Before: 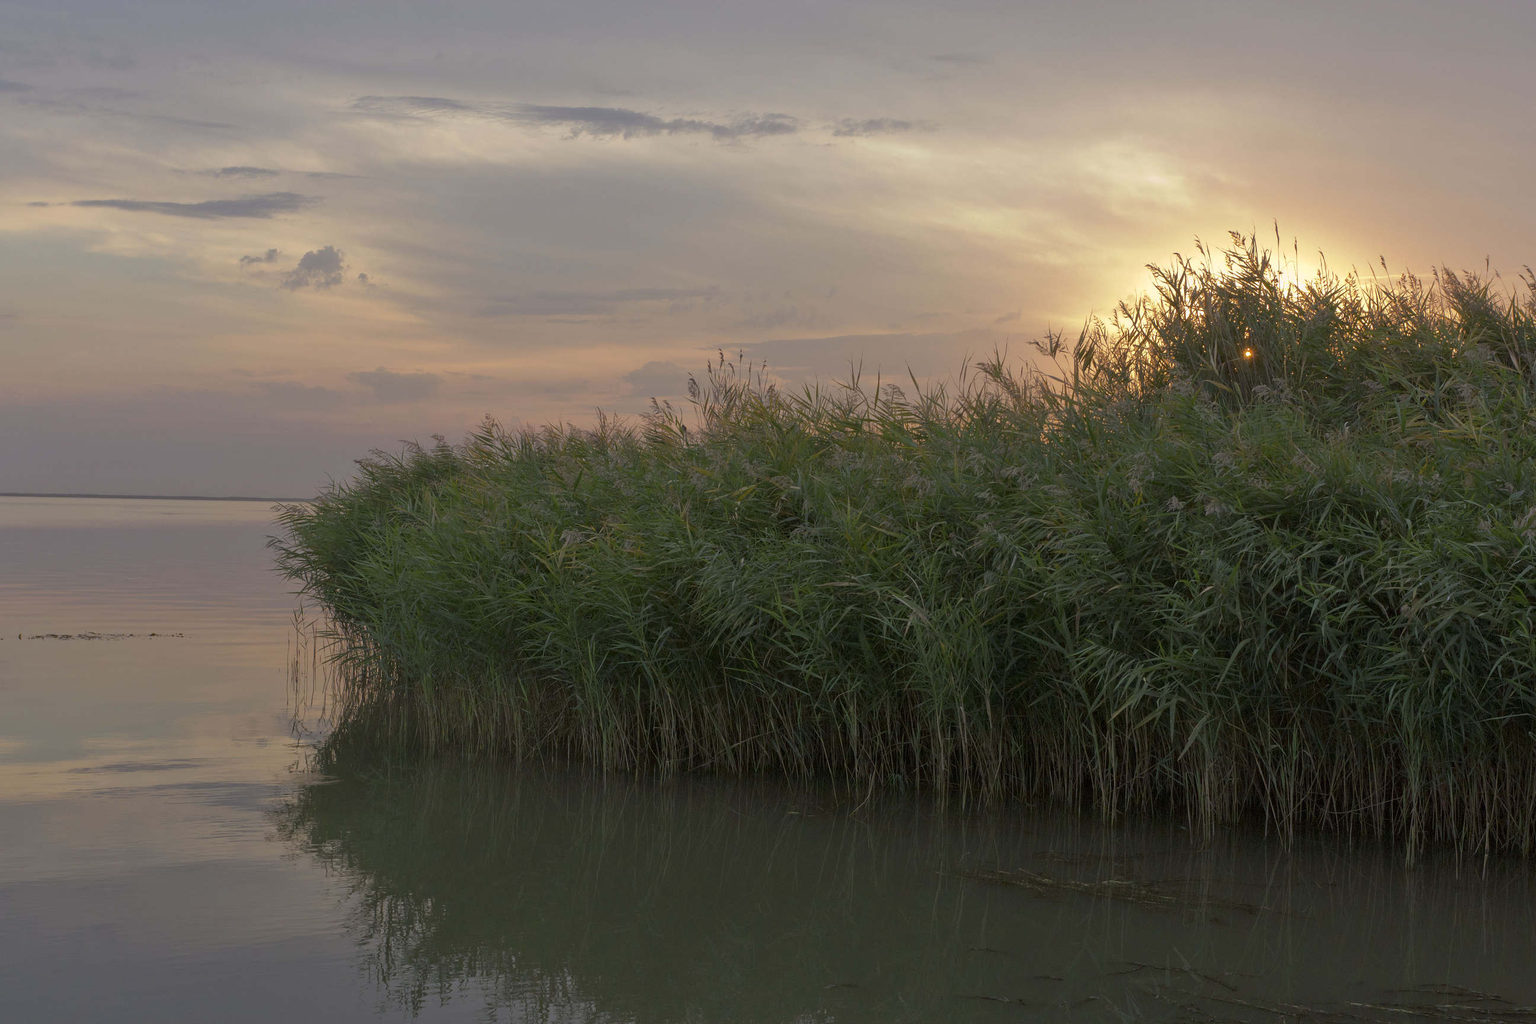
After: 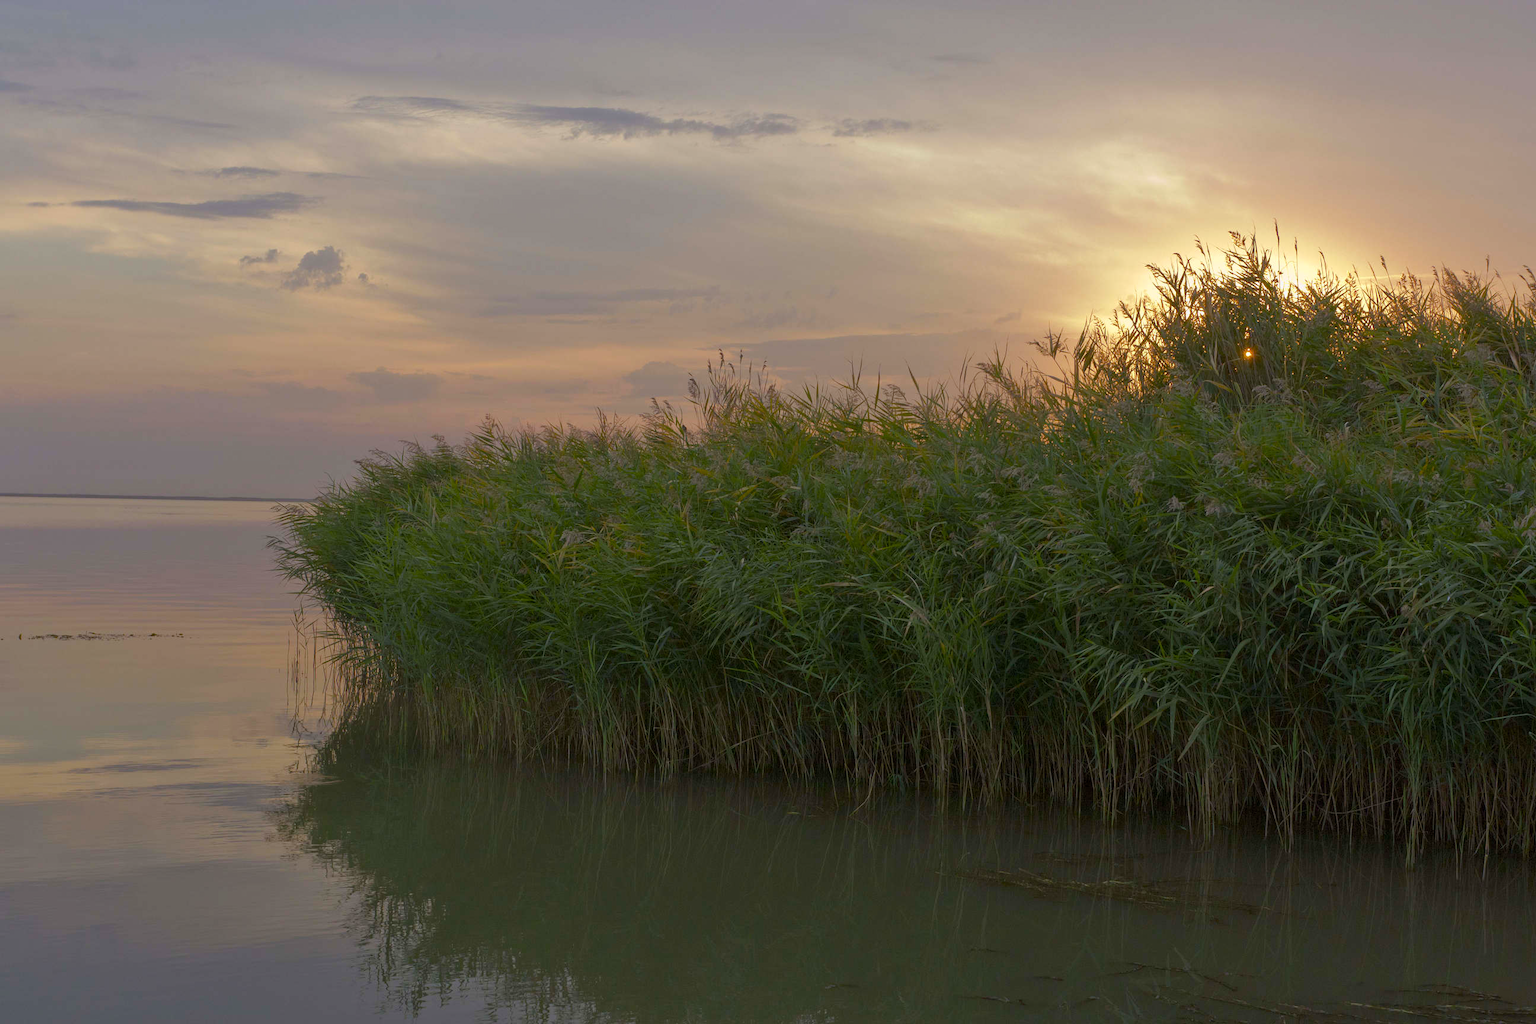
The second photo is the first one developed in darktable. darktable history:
color balance rgb: highlights gain › chroma 0.165%, highlights gain › hue 331.93°, linear chroma grading › shadows -29.613%, linear chroma grading › global chroma 35.118%, perceptual saturation grading › global saturation 20%, perceptual saturation grading › highlights -49.099%, perceptual saturation grading › shadows 24.119%, global vibrance 20%
